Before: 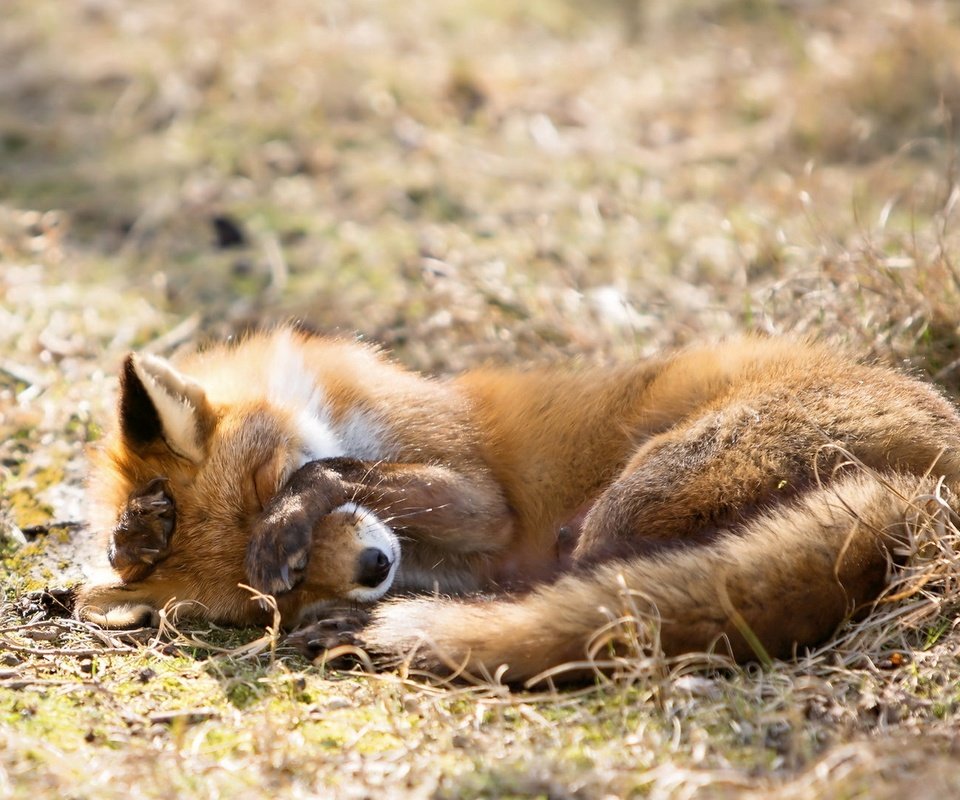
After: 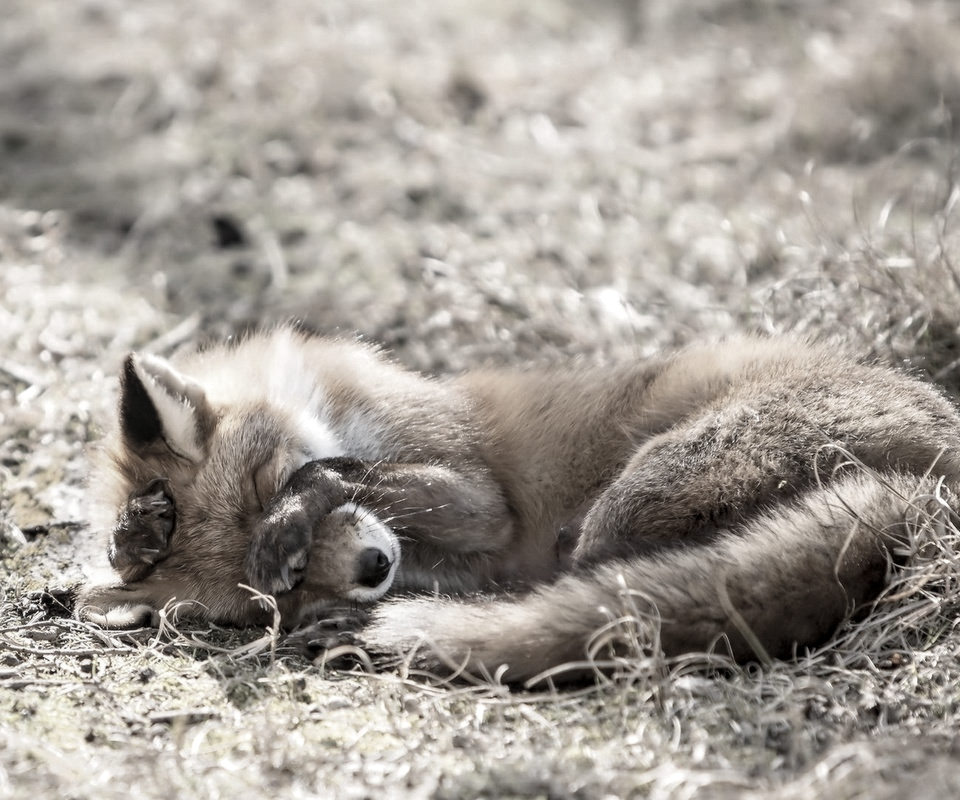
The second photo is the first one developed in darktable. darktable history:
color correction: highlights b* -0.035, saturation 0.227
local contrast: on, module defaults
